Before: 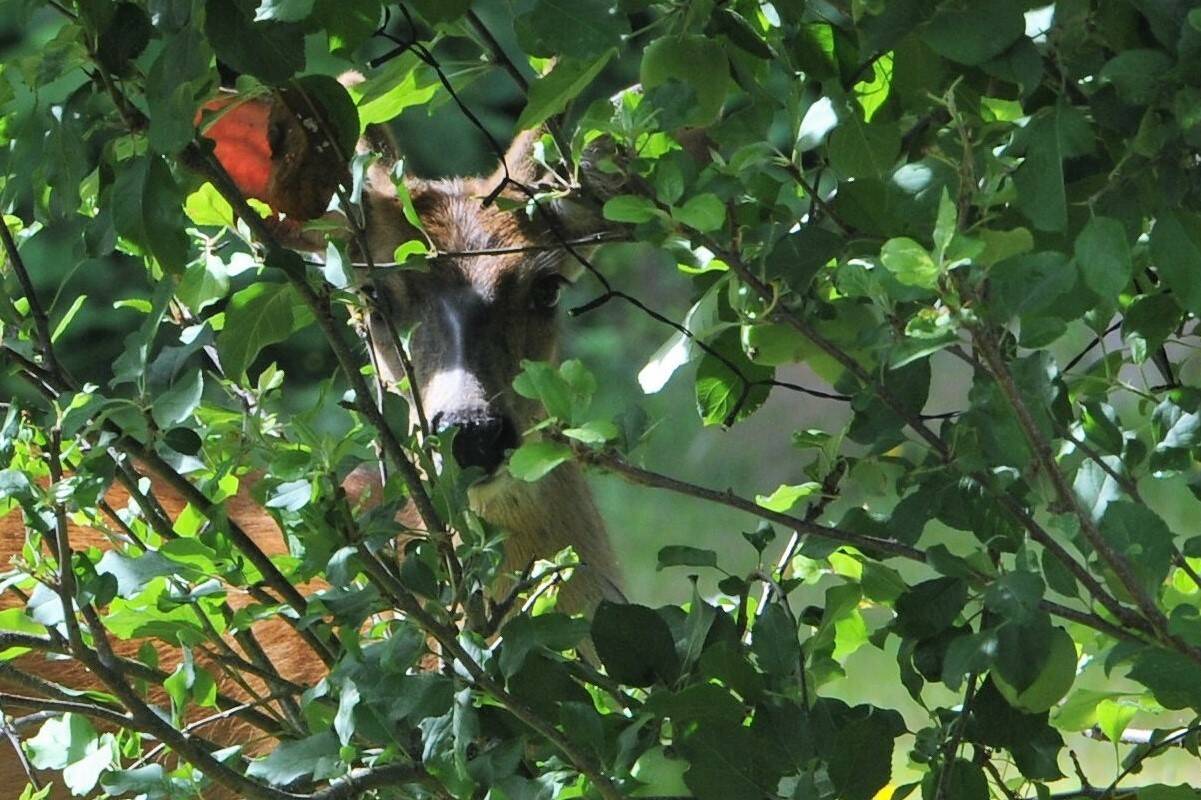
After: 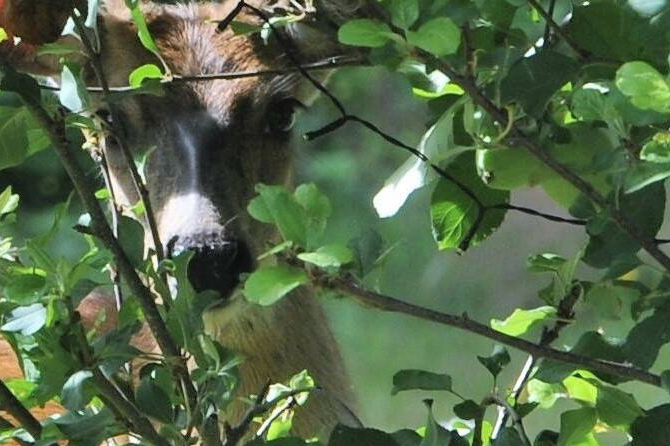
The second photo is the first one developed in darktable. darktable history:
crop and rotate: left 22.13%, top 22.054%, right 22.026%, bottom 22.102%
shadows and highlights: shadows 52.42, soften with gaussian
contrast brightness saturation: saturation -0.05
